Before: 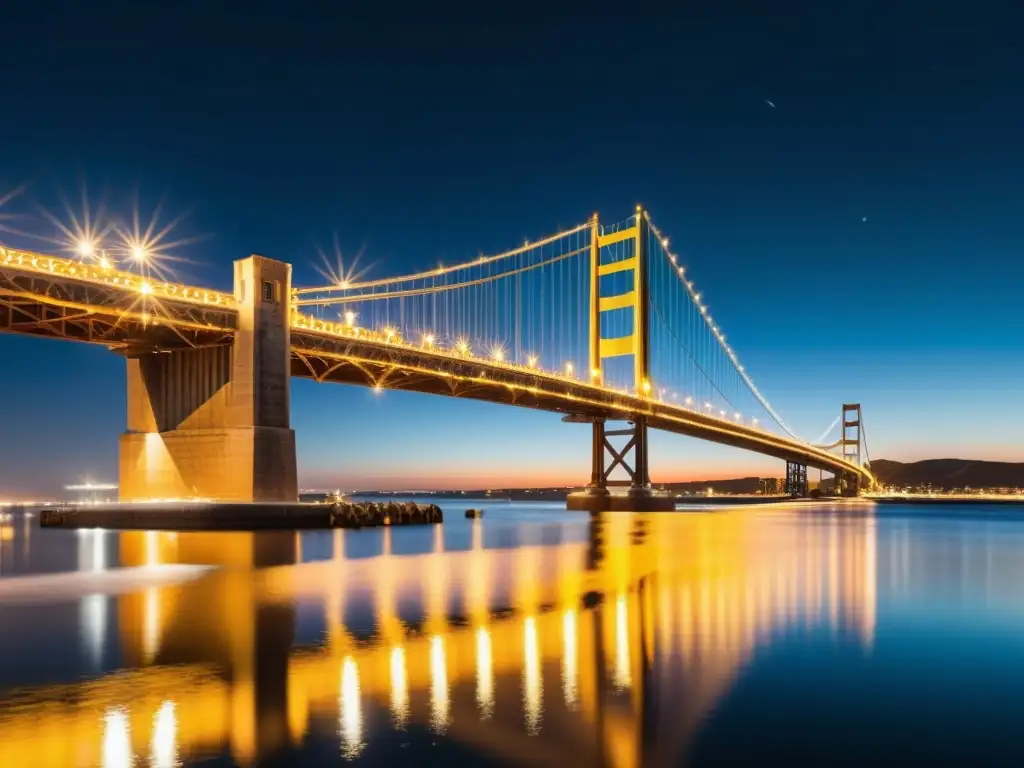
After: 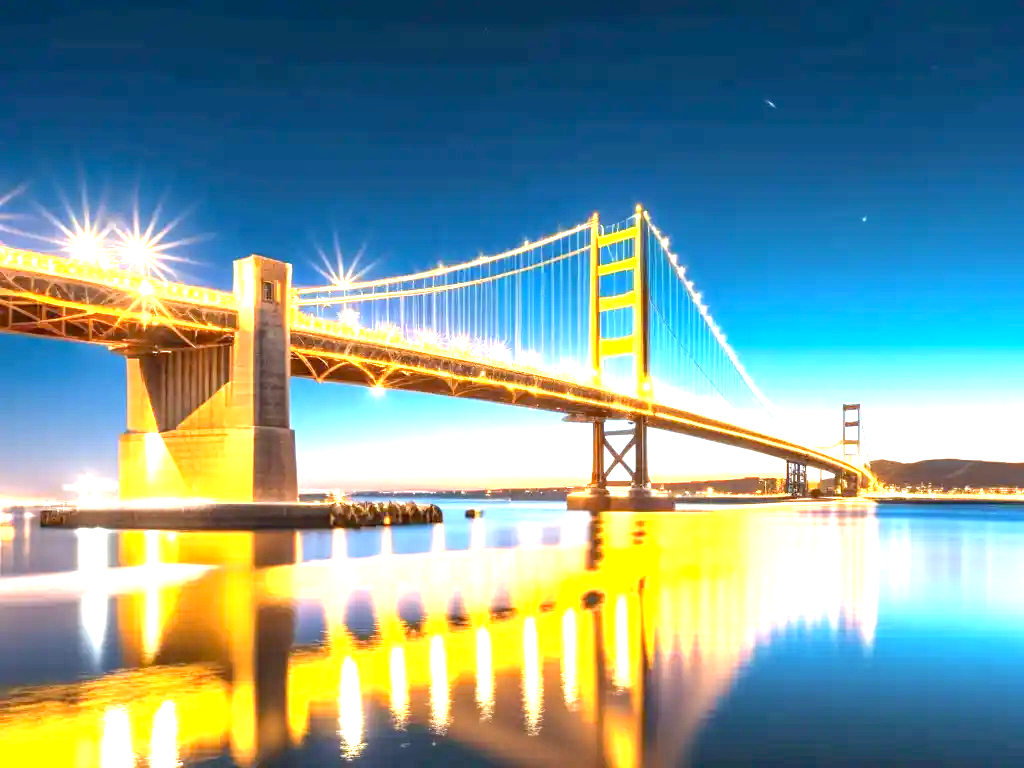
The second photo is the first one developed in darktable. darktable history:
local contrast: detail 110%
exposure: black level correction 0.001, exposure 2 EV, compensate exposure bias true, compensate highlight preservation false
